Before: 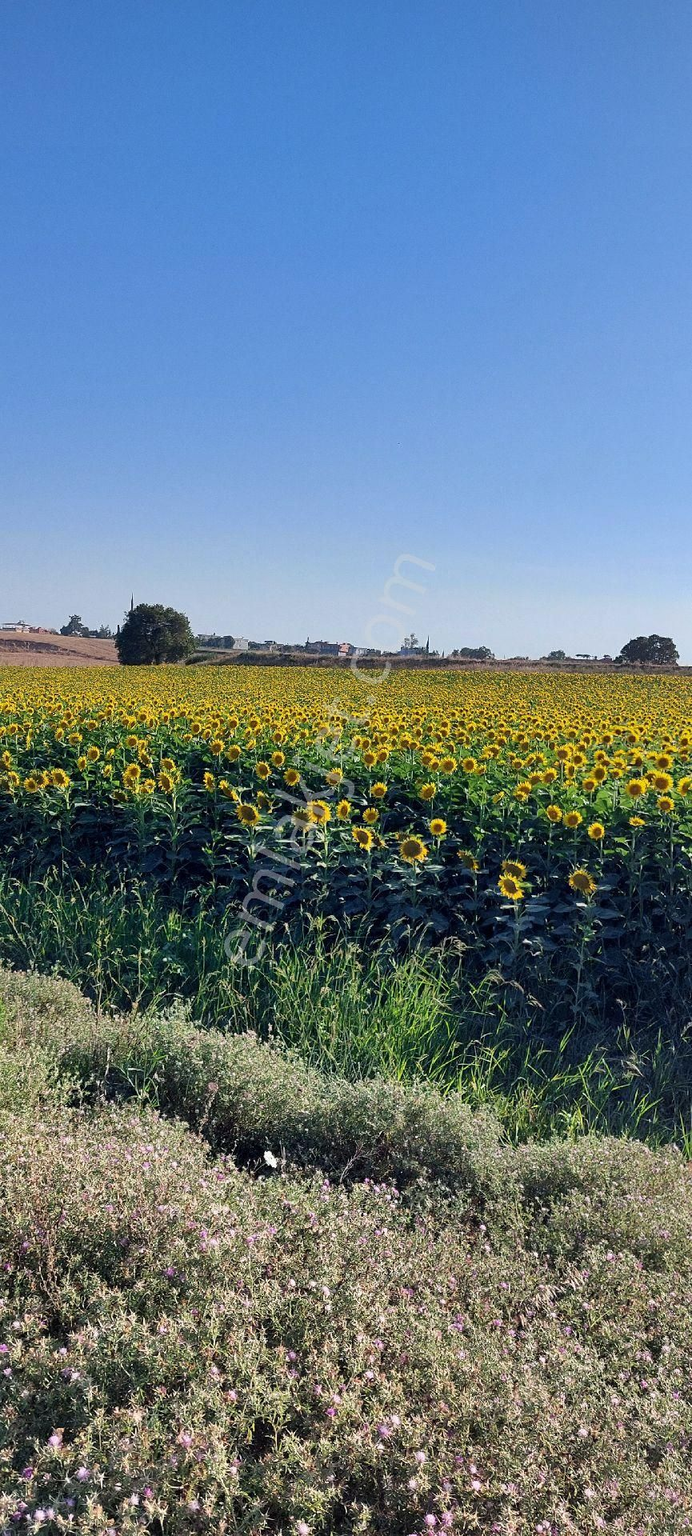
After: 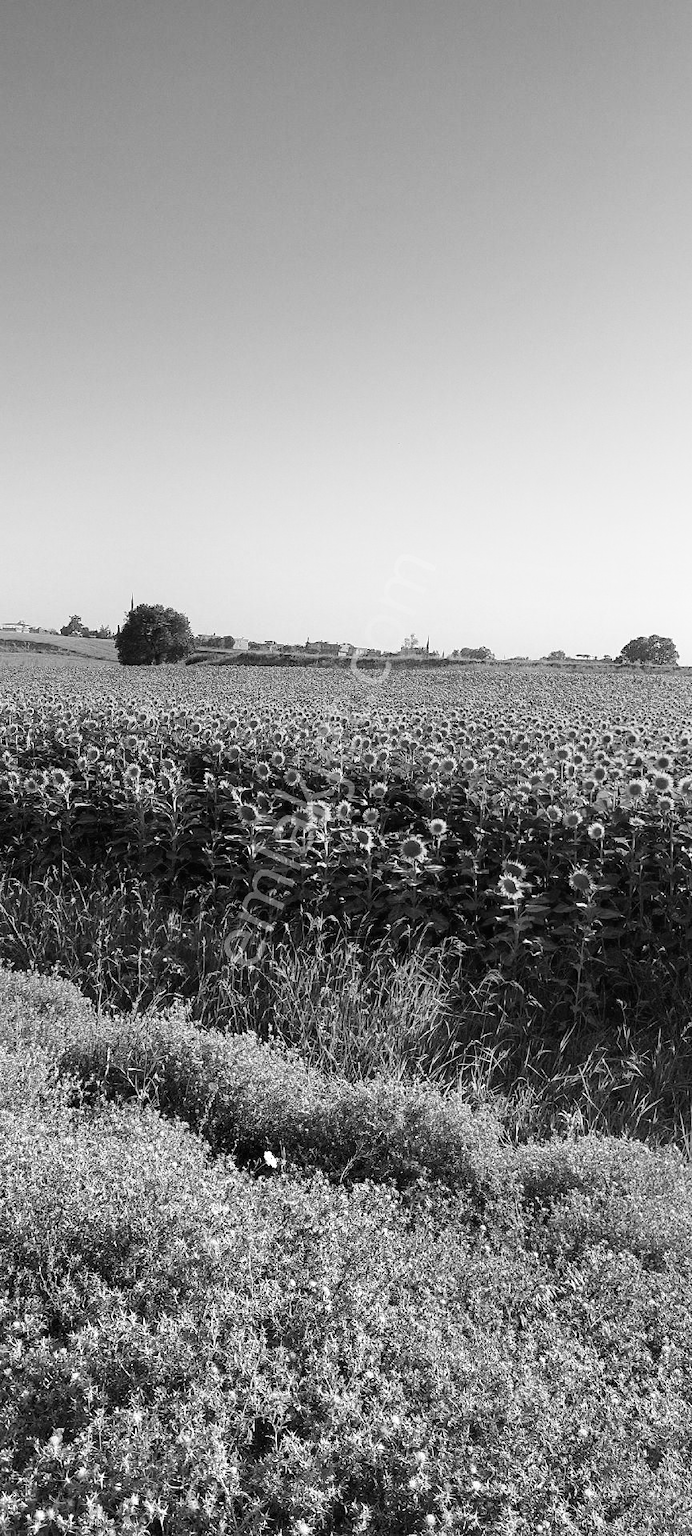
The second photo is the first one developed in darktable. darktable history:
color balance: mode lift, gamma, gain (sRGB), lift [0.997, 0.979, 1.021, 1.011], gamma [1, 1.084, 0.916, 0.998], gain [1, 0.87, 1.13, 1.101], contrast 4.55%, contrast fulcrum 38.24%, output saturation 104.09%
monochrome: a 16.01, b -2.65, highlights 0.52
shadows and highlights: shadows -21.3, highlights 100, soften with gaussian
